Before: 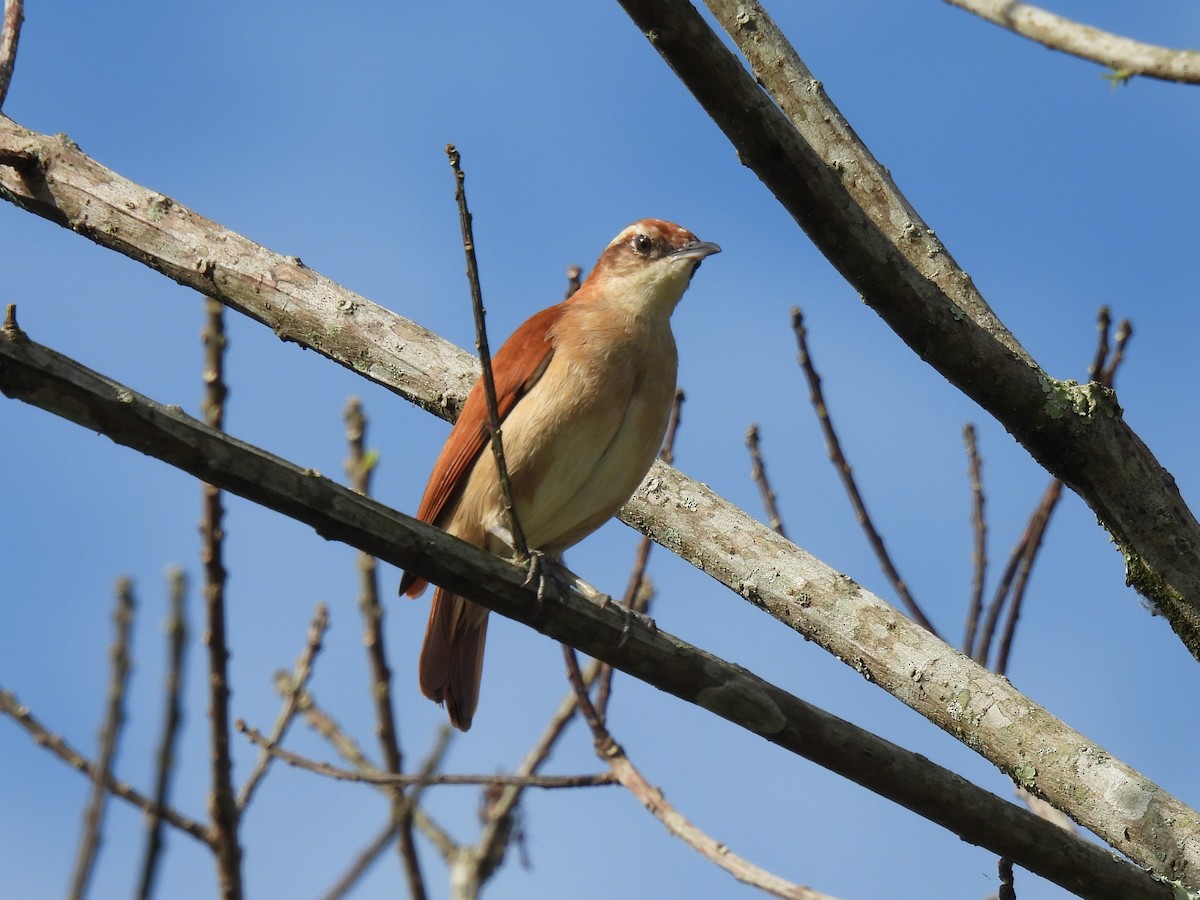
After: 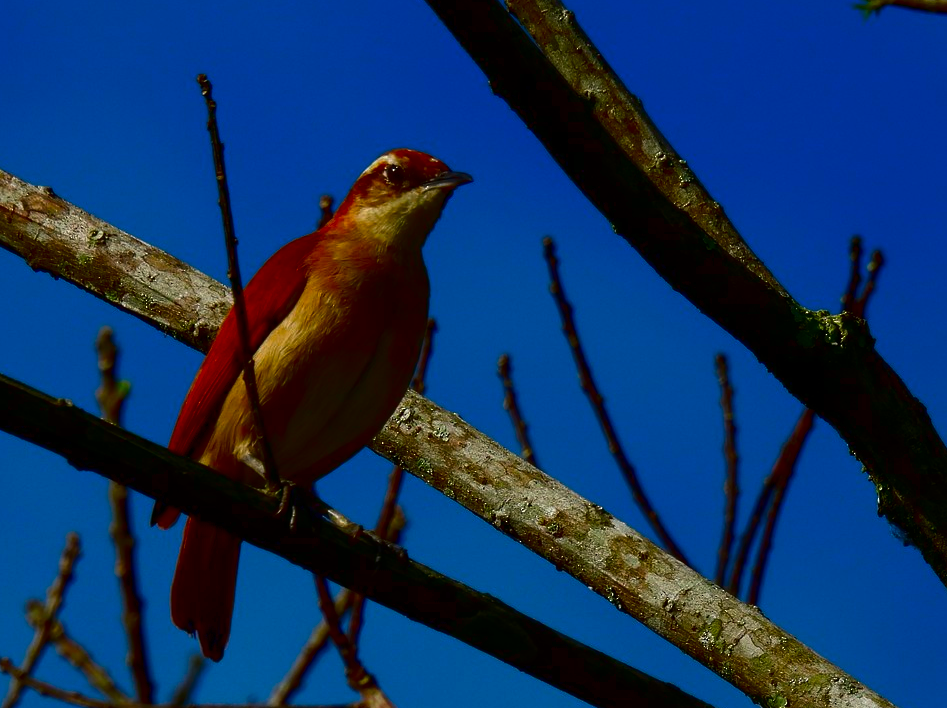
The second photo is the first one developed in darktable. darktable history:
contrast brightness saturation: brightness -0.998, saturation 0.995
crop and rotate: left 20.731%, top 7.79%, right 0.326%, bottom 13.502%
